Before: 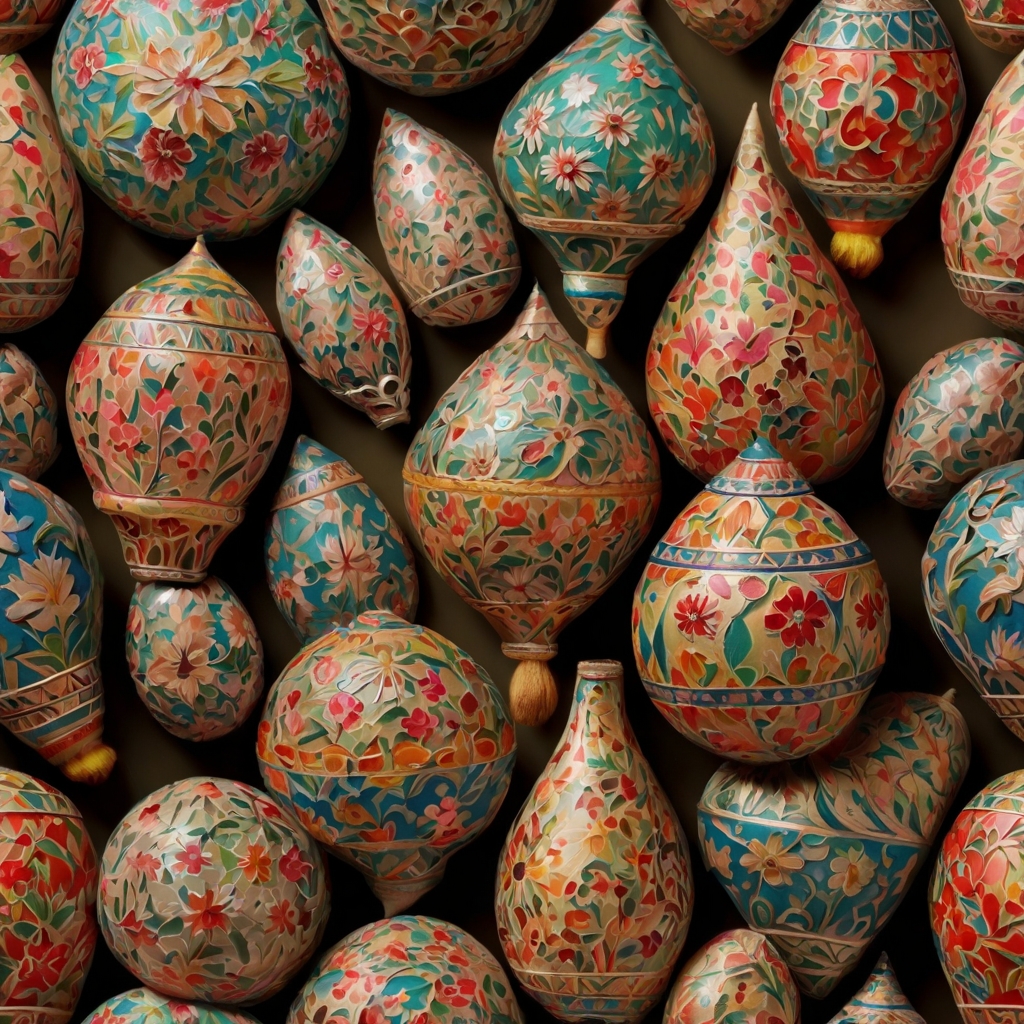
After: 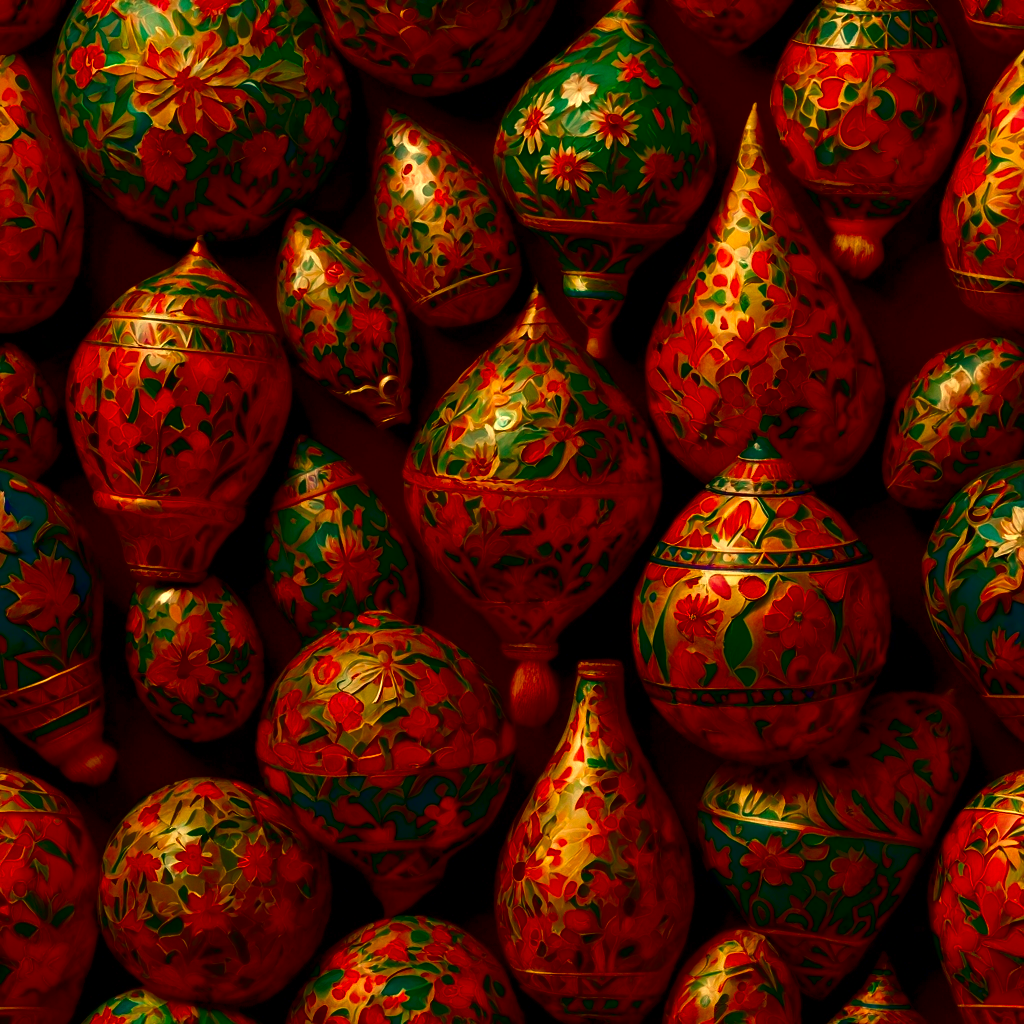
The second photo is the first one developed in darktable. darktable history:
white balance: red 1.123, blue 0.83
contrast brightness saturation: brightness -1, saturation 1
local contrast: mode bilateral grid, contrast 15, coarseness 36, detail 105%, midtone range 0.2
exposure: exposure 0.236 EV, compensate highlight preservation false
